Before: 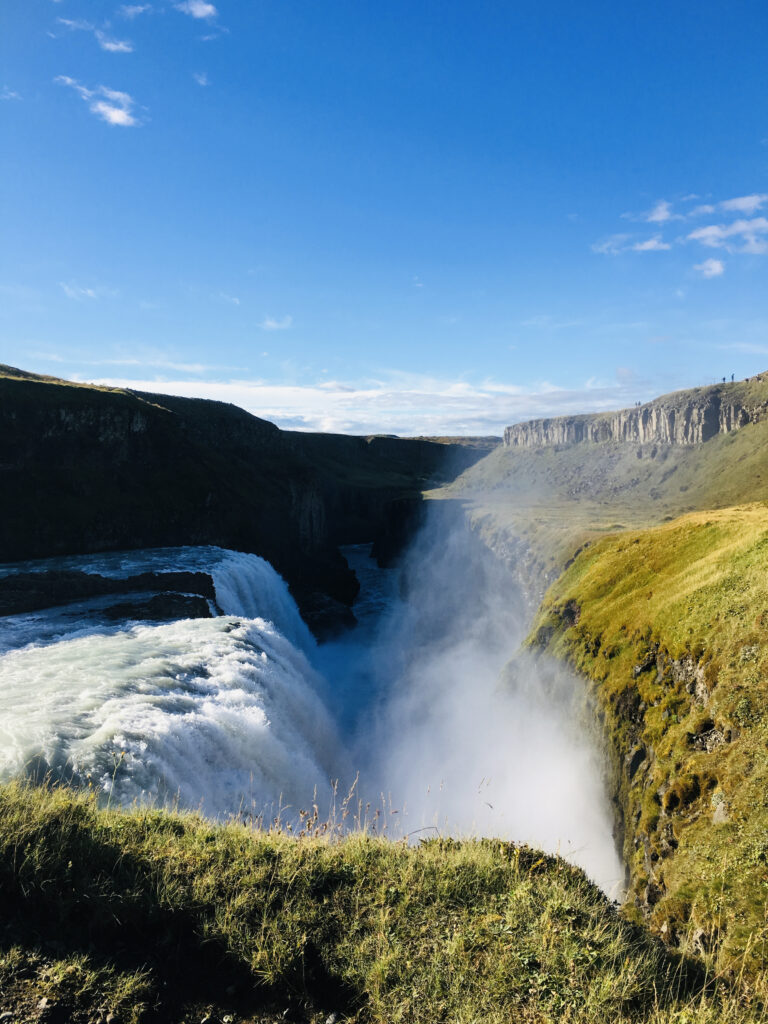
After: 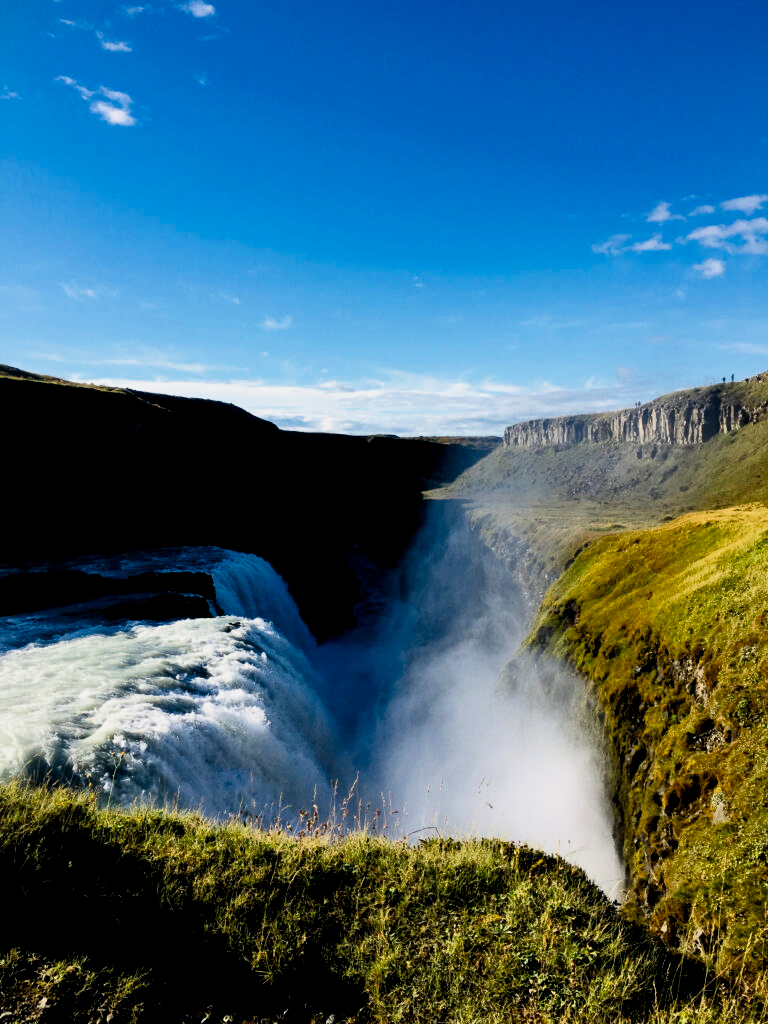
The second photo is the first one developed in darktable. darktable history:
contrast brightness saturation: contrast 0.1, brightness -0.26, saturation 0.14
filmic rgb: black relative exposure -3.72 EV, white relative exposure 2.77 EV, dynamic range scaling -5.32%, hardness 3.03
